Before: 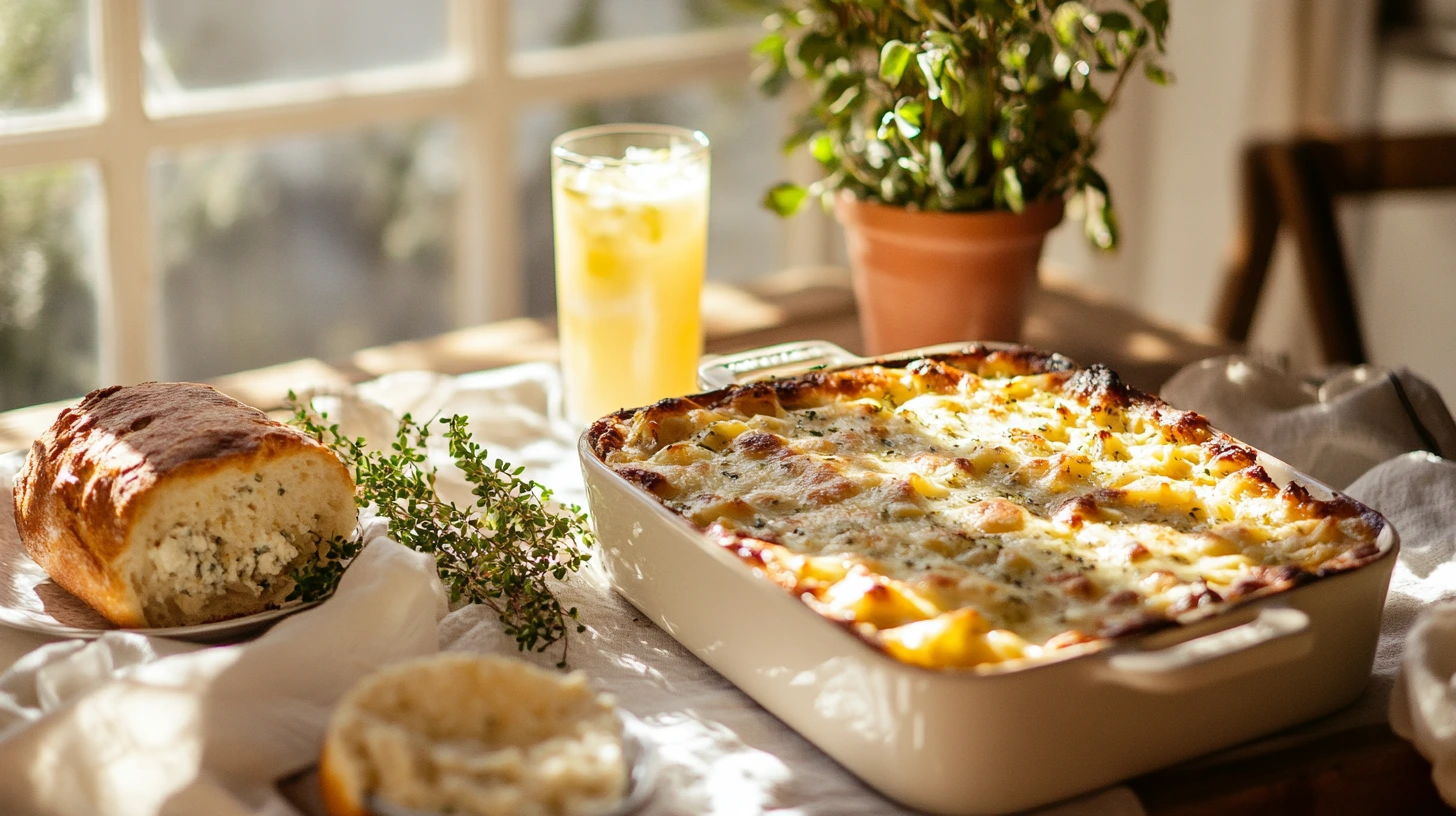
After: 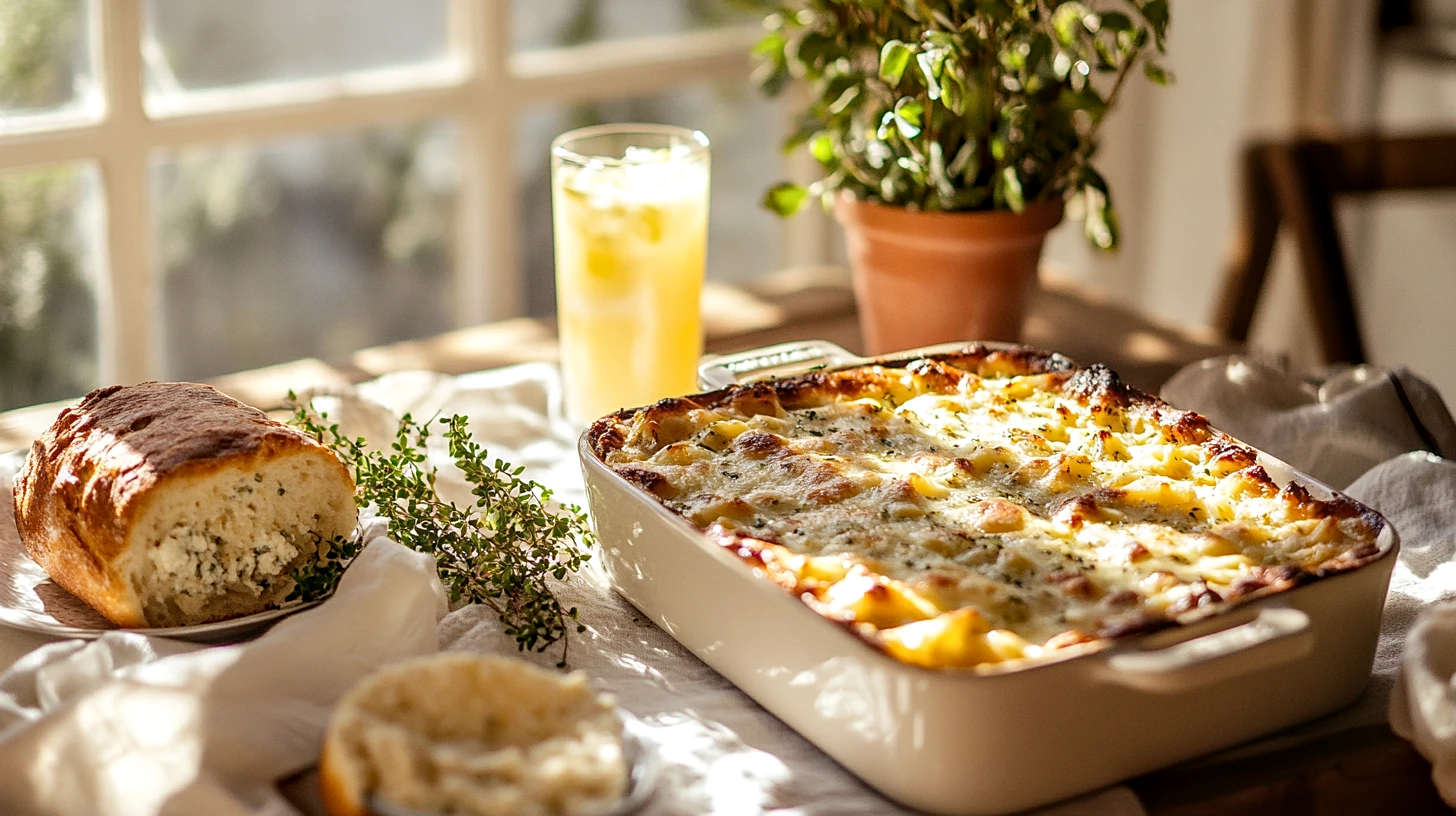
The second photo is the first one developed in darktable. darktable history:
sharpen: radius 1.887, amount 0.396, threshold 1.276
local contrast: on, module defaults
